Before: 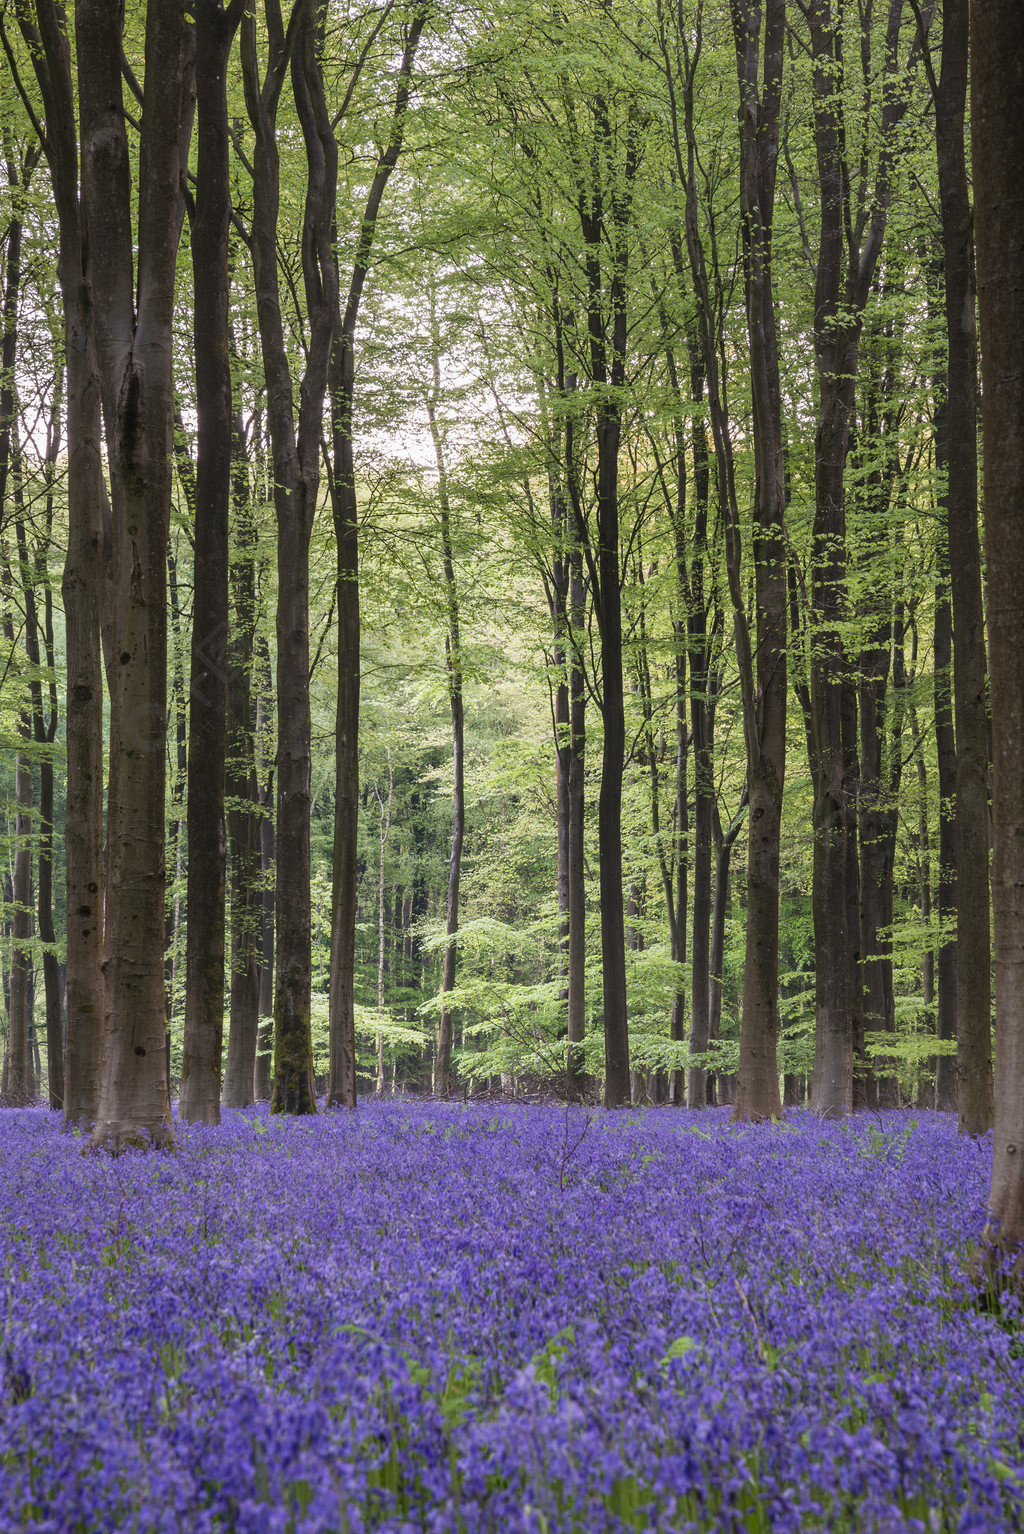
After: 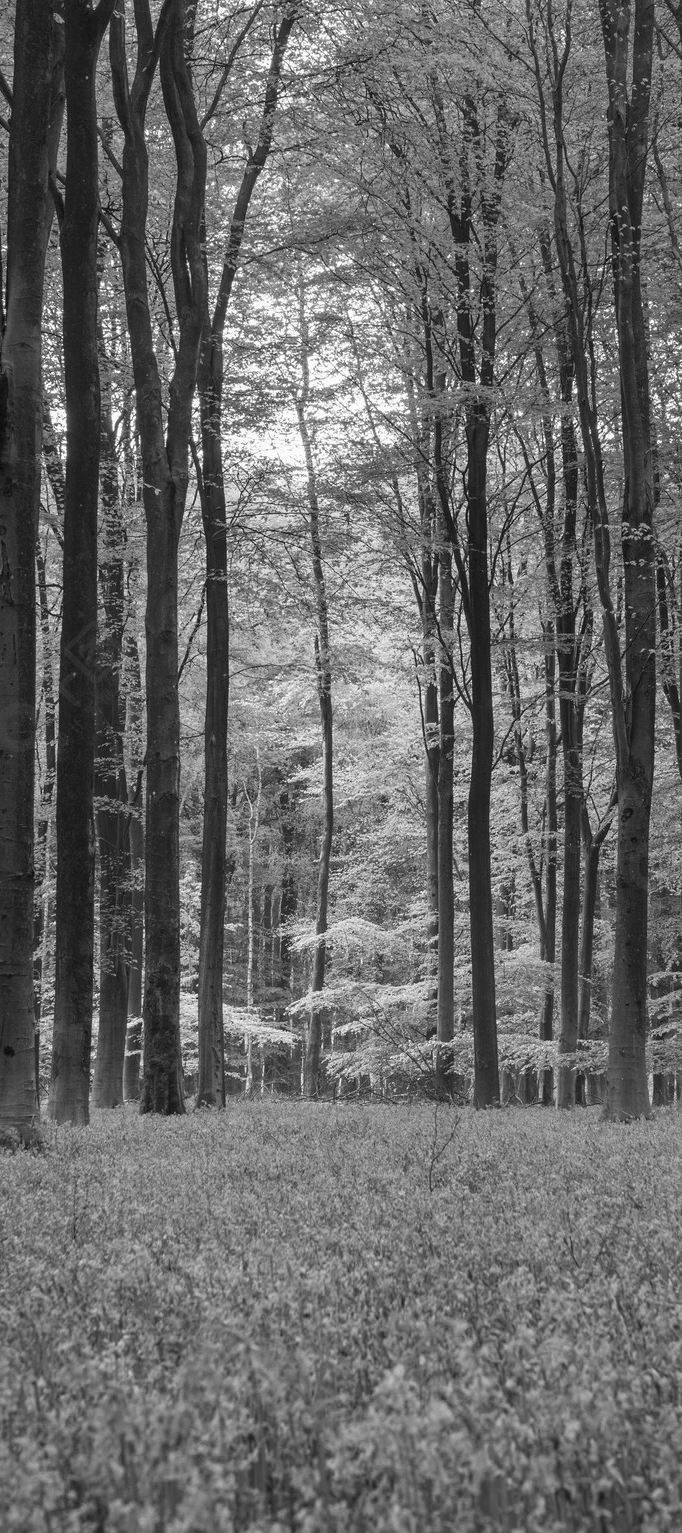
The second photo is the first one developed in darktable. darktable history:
color calibration: output gray [0.25, 0.35, 0.4, 0], illuminant as shot in camera, x 0.363, y 0.386, temperature 4531.53 K
crop and rotate: left 12.862%, right 20.479%
